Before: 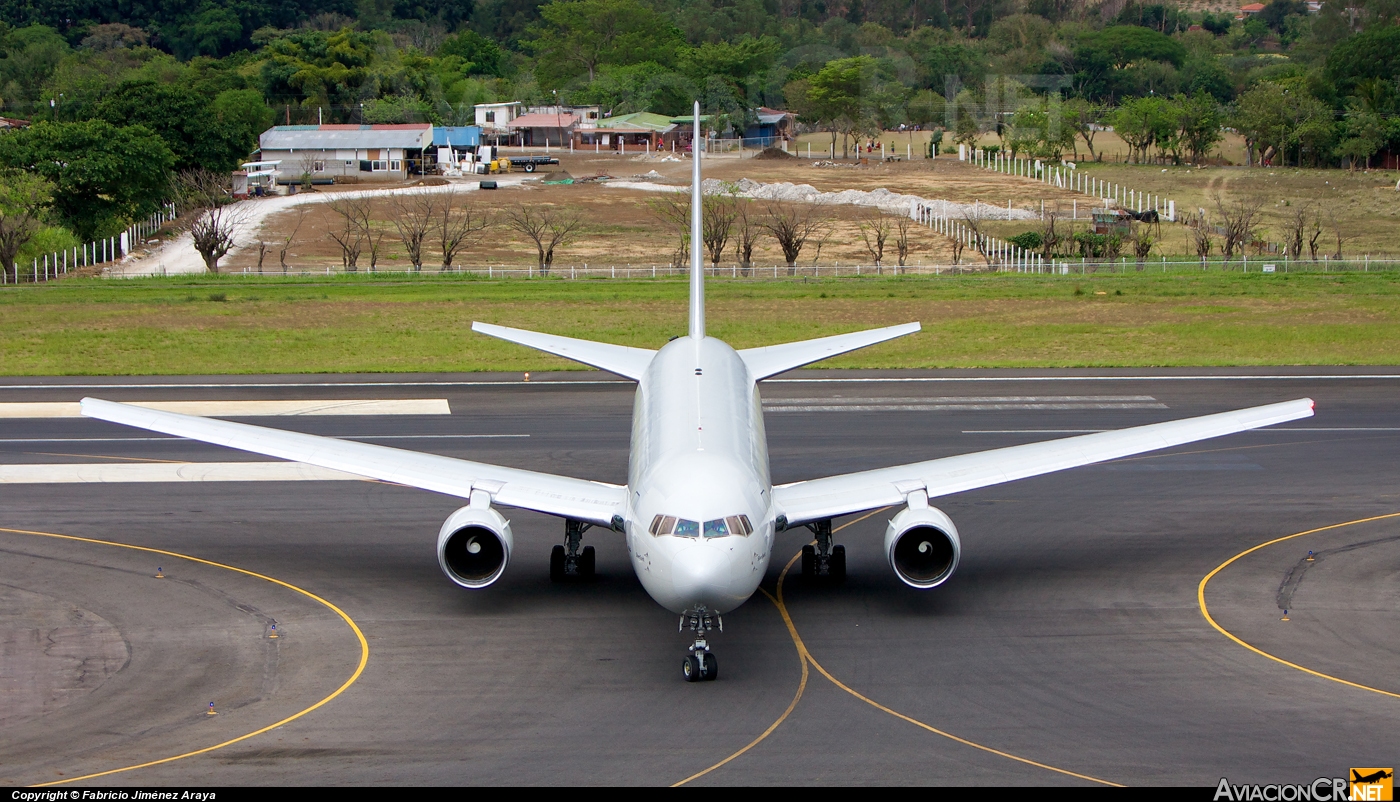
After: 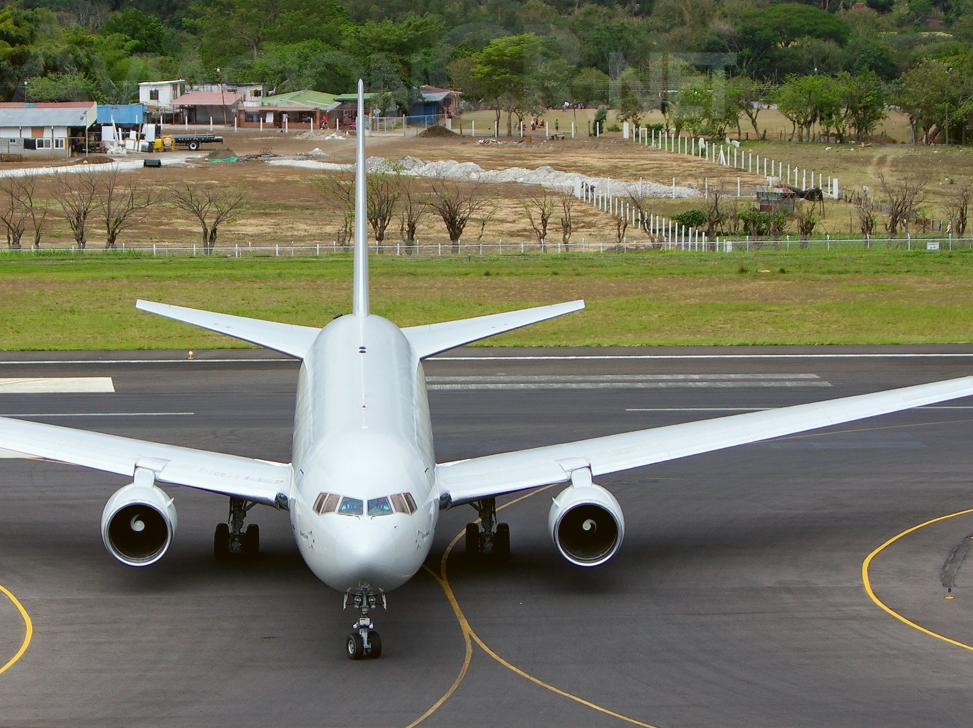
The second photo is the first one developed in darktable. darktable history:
crop and rotate: left 24.034%, top 2.838%, right 6.406%, bottom 6.299%
color balance: lift [1.004, 1.002, 1.002, 0.998], gamma [1, 1.007, 1.002, 0.993], gain [1, 0.977, 1.013, 1.023], contrast -3.64%
